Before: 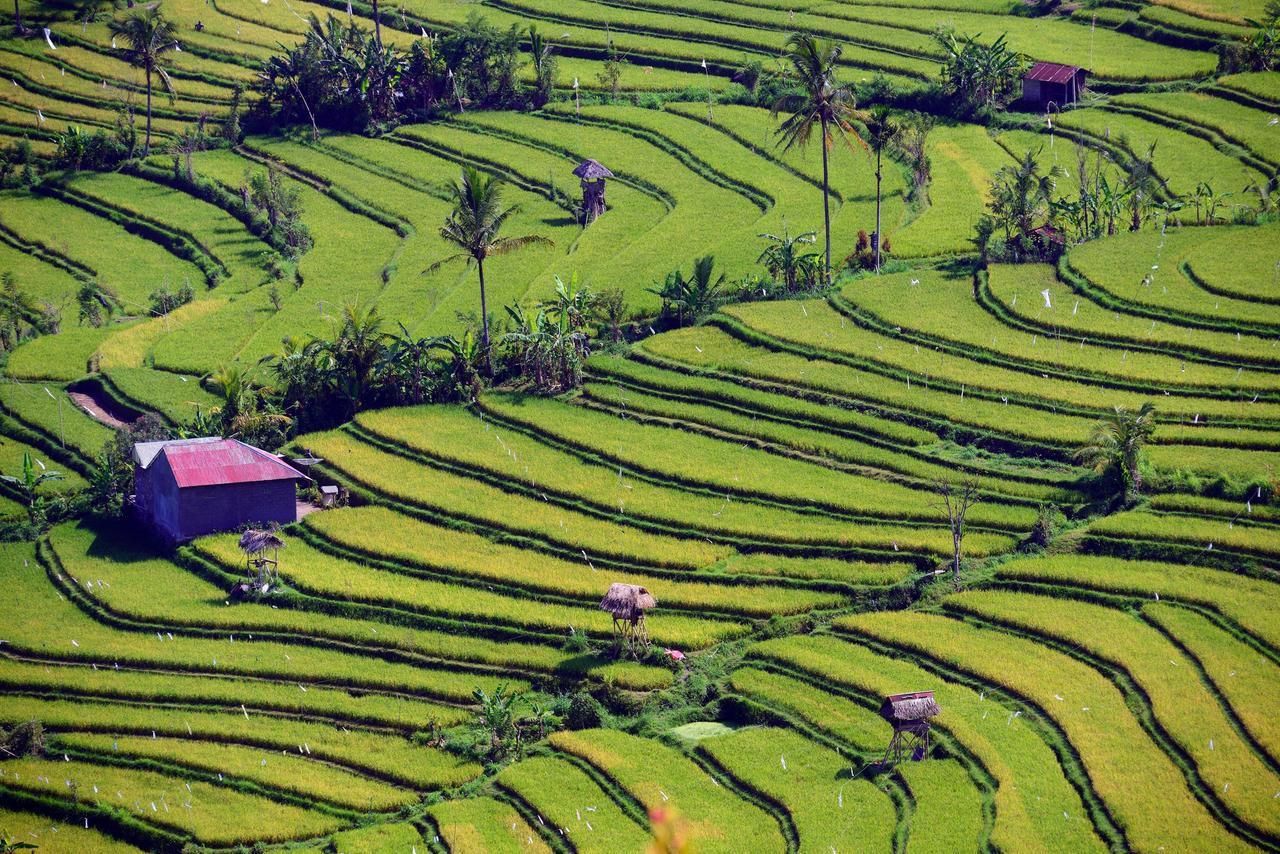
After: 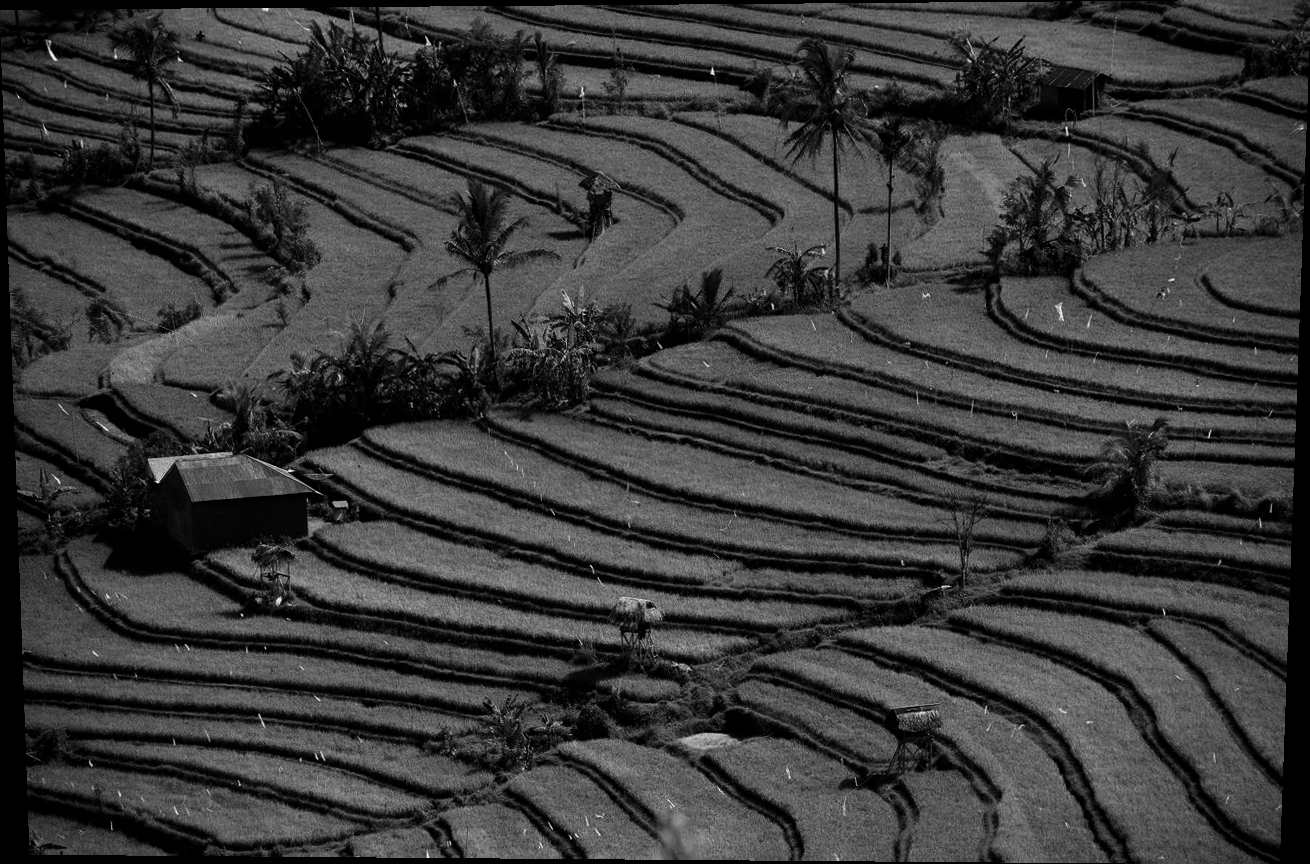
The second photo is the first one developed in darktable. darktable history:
rotate and perspective: lens shift (vertical) 0.048, lens shift (horizontal) -0.024, automatic cropping off
contrast brightness saturation: contrast -0.03, brightness -0.59, saturation -1
